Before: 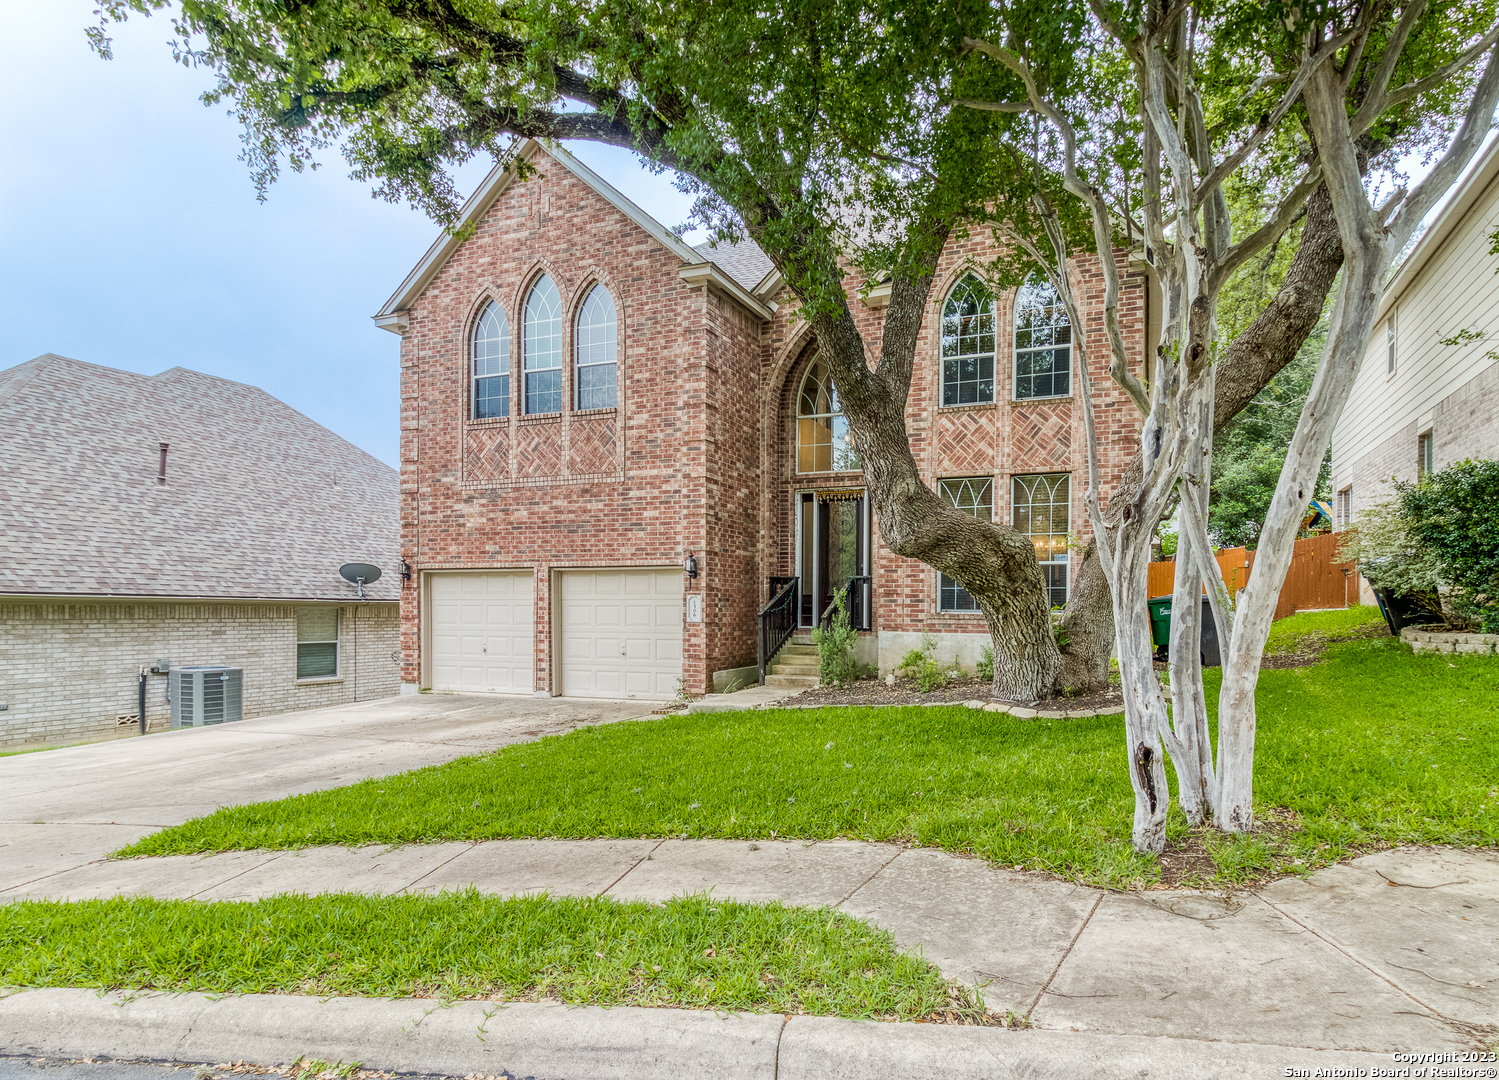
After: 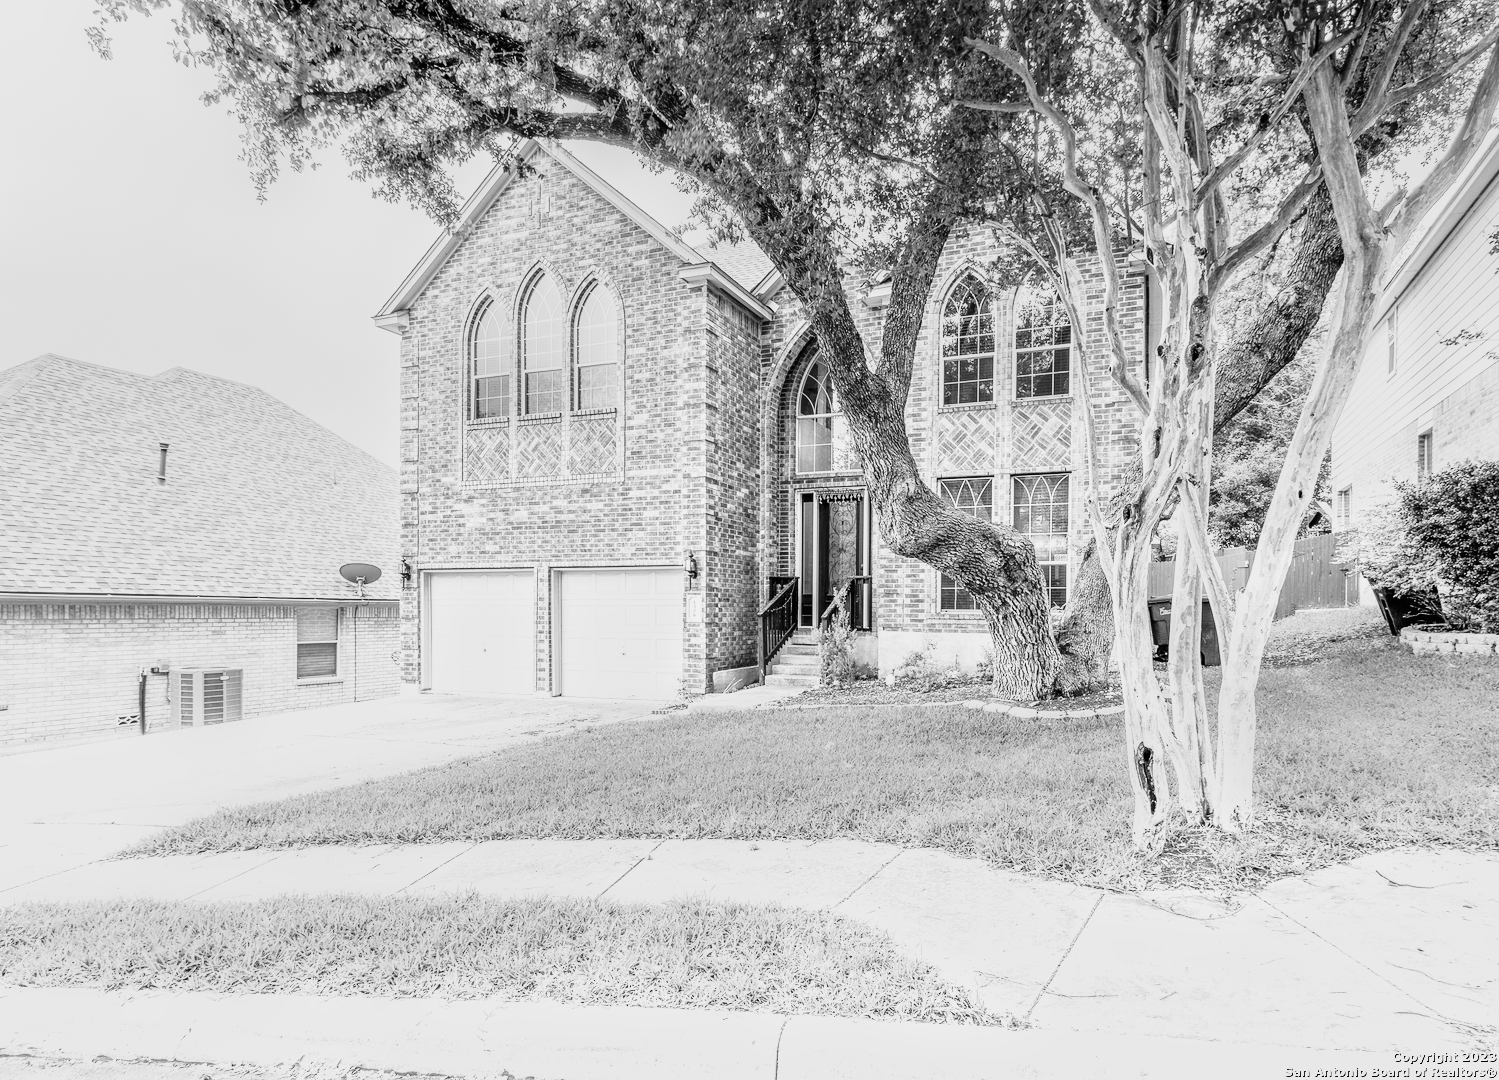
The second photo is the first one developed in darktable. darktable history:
graduated density: hue 238.83°, saturation 50%
monochrome: a 26.22, b 42.67, size 0.8
velvia: on, module defaults
exposure: exposure 0.999 EV, compensate highlight preservation false
base curve: curves: ch0 [(0, 0) (0.028, 0.03) (0.121, 0.232) (0.46, 0.748) (0.859, 0.968) (1, 1)], preserve colors none
